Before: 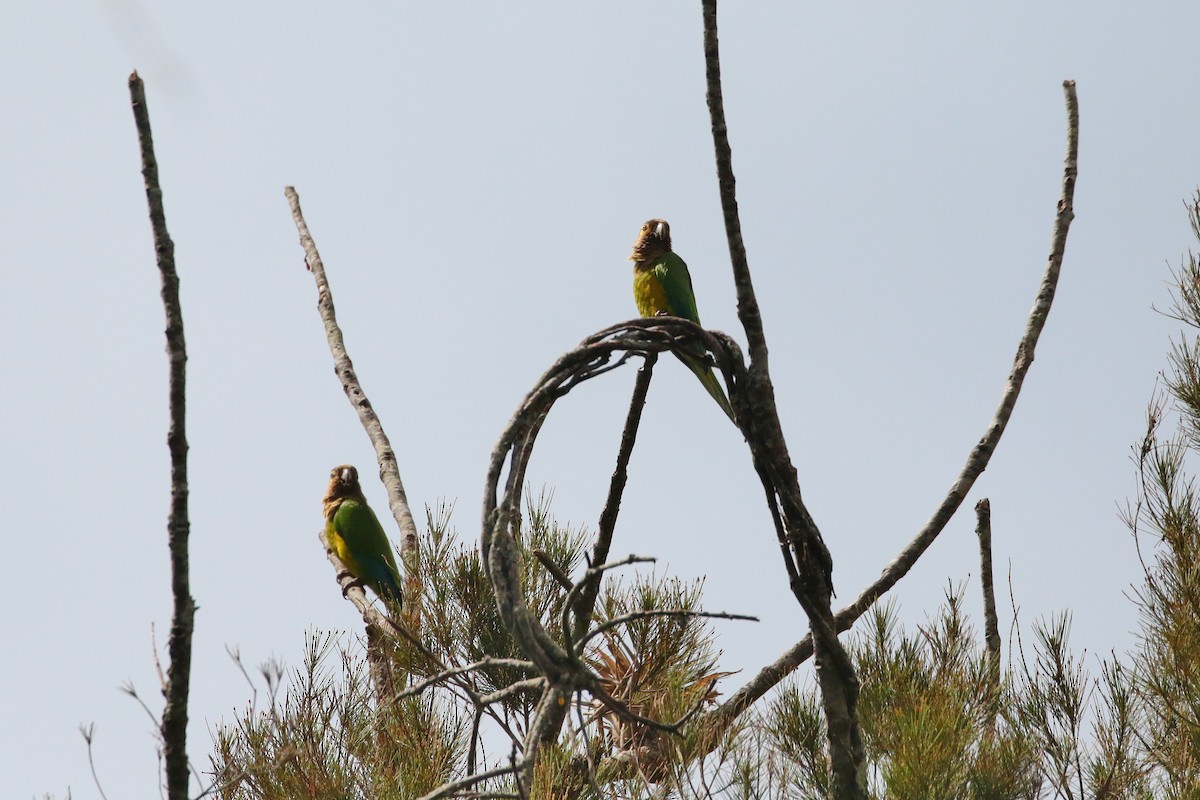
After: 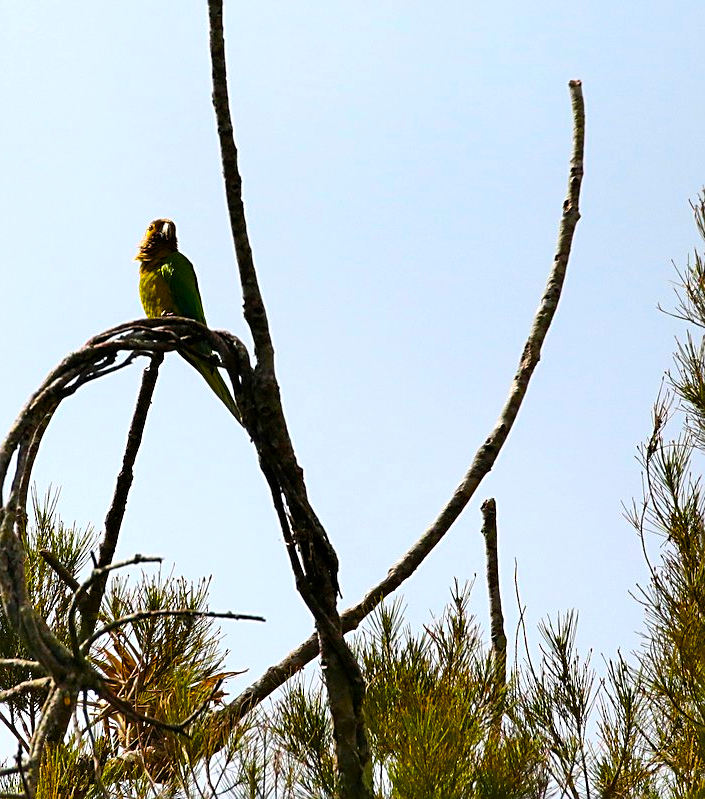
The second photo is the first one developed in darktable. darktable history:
crop: left 41.181%
color balance rgb: global offset › luminance -0.506%, perceptual saturation grading › global saturation 66.22%, perceptual saturation grading › highlights 50.531%, perceptual saturation grading › shadows 29.857%, perceptual brilliance grading › highlights 14.388%, perceptual brilliance grading › mid-tones -5.362%, perceptual brilliance grading › shadows -27.387%
sharpen: on, module defaults
